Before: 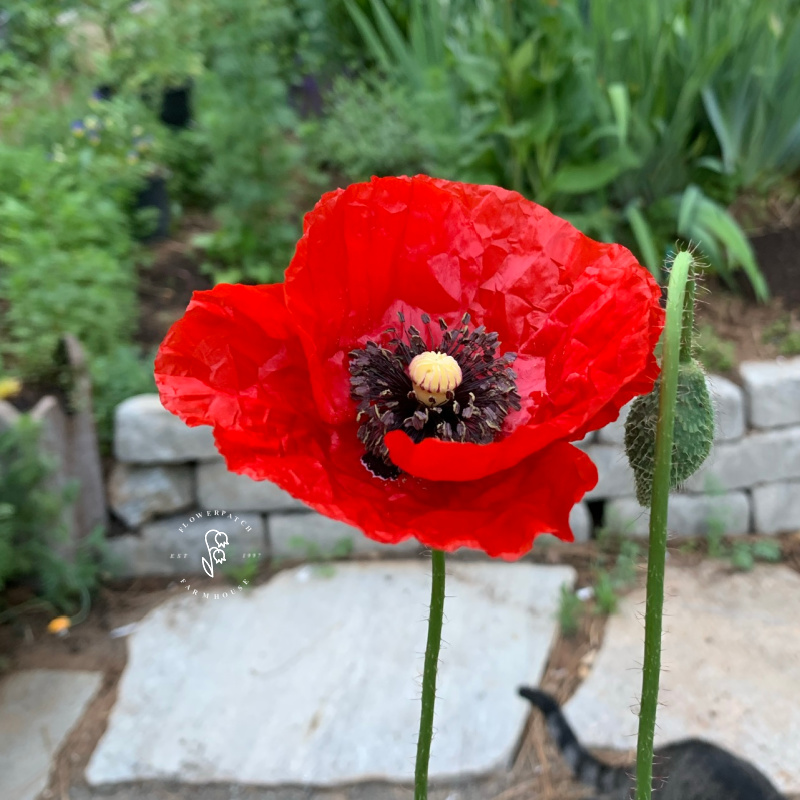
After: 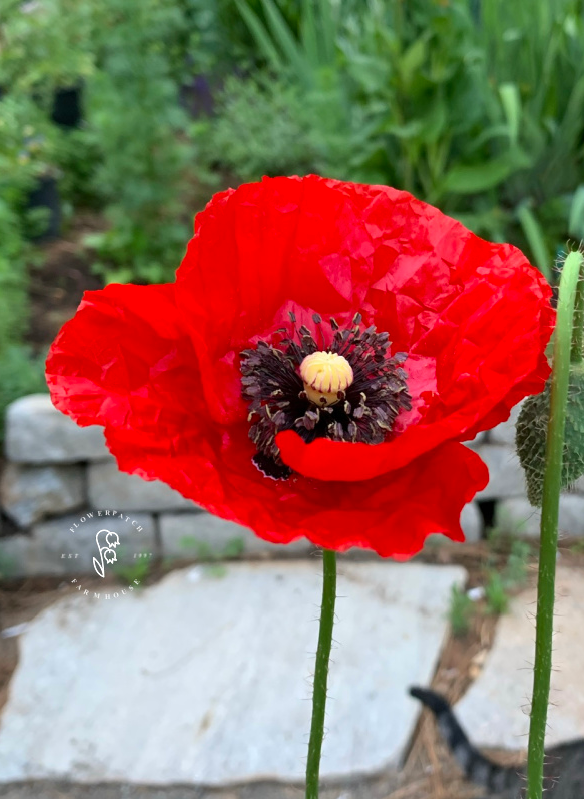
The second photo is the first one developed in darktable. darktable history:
contrast brightness saturation: saturation 0.123
crop: left 13.634%, top 0%, right 13.348%
